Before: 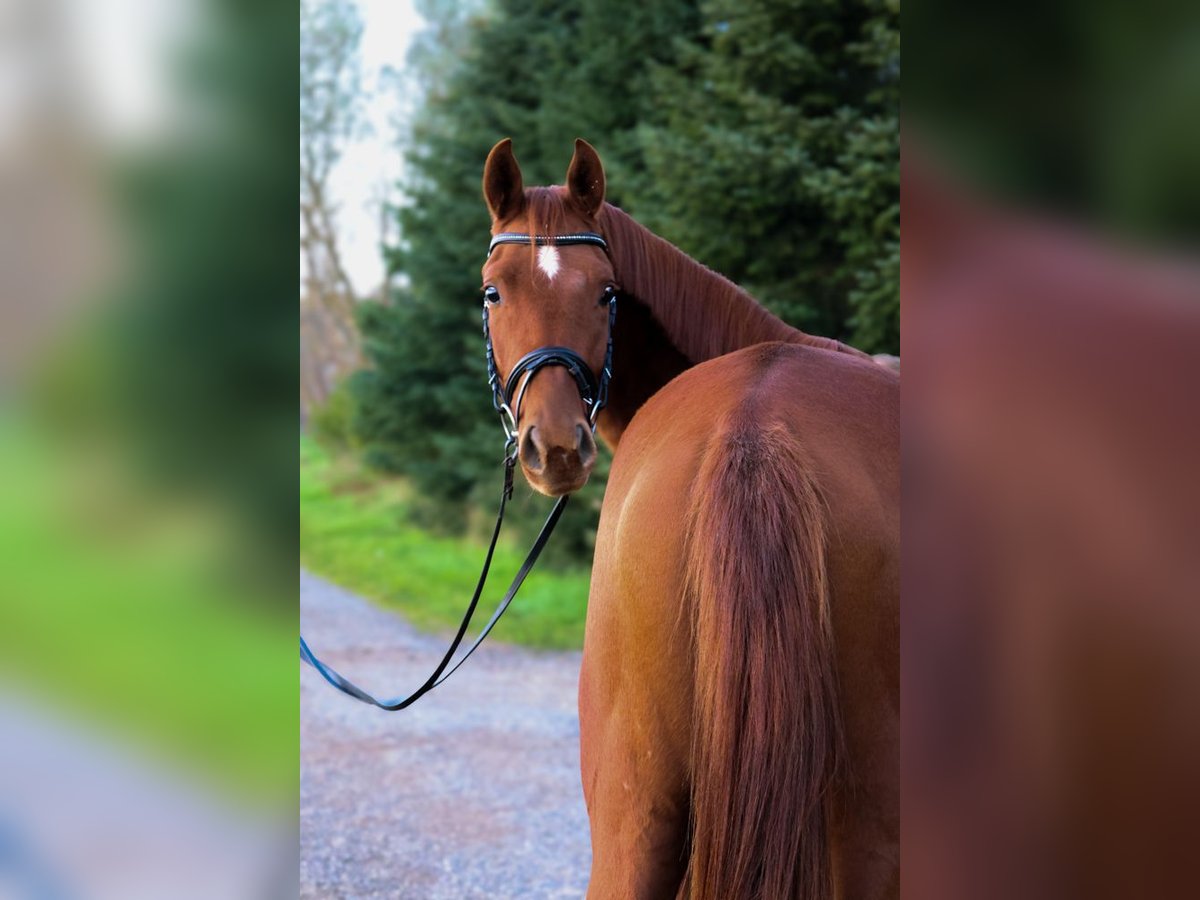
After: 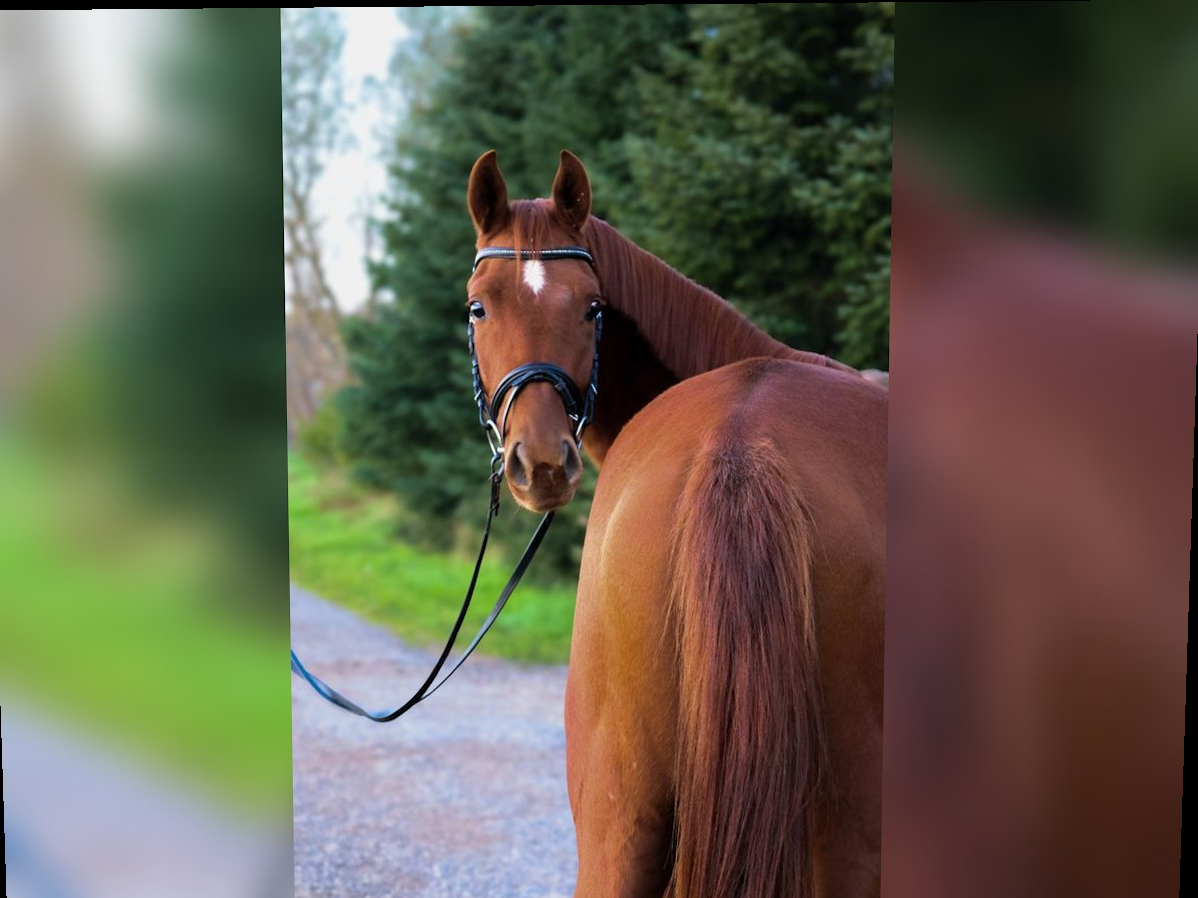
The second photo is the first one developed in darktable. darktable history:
rotate and perspective: lens shift (vertical) 0.048, lens shift (horizontal) -0.024, automatic cropping off
crop and rotate: left 1.774%, right 0.633%, bottom 1.28%
